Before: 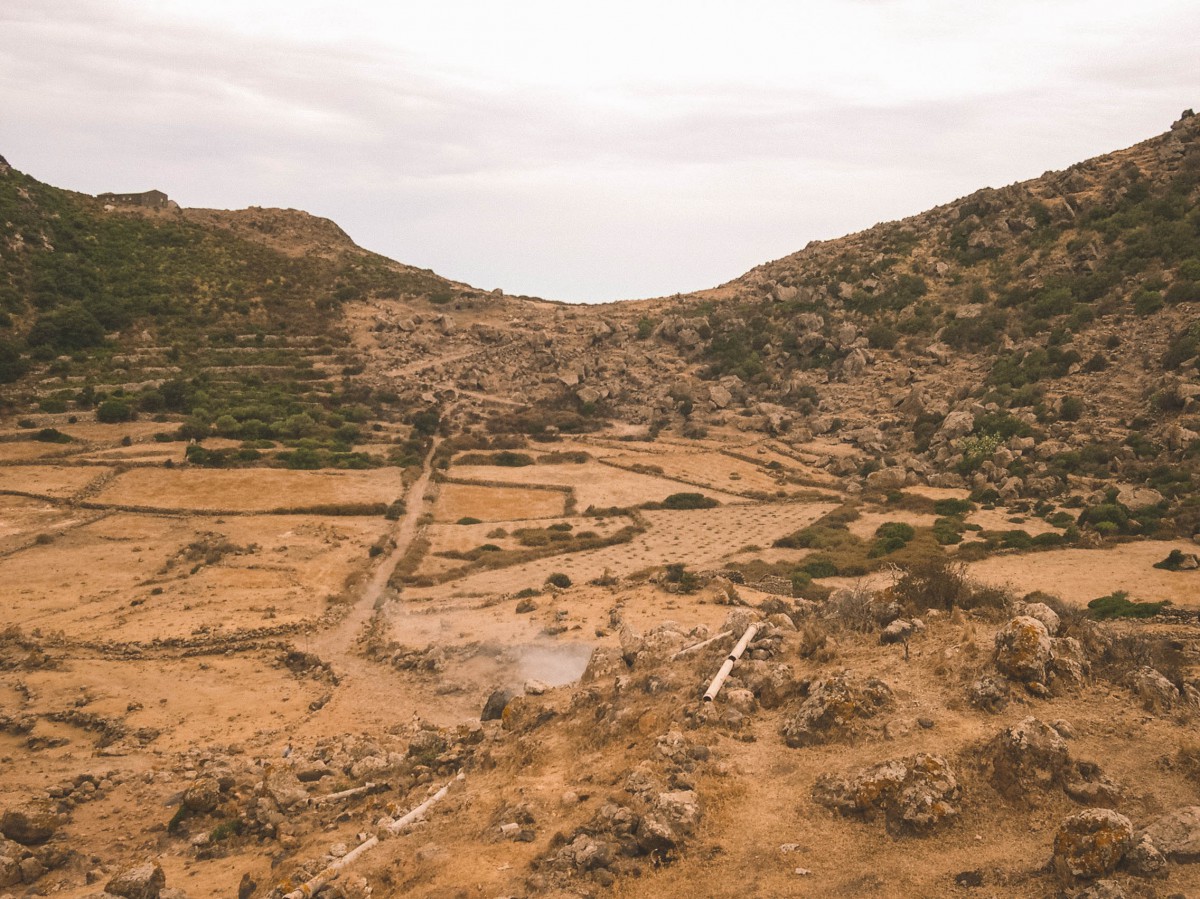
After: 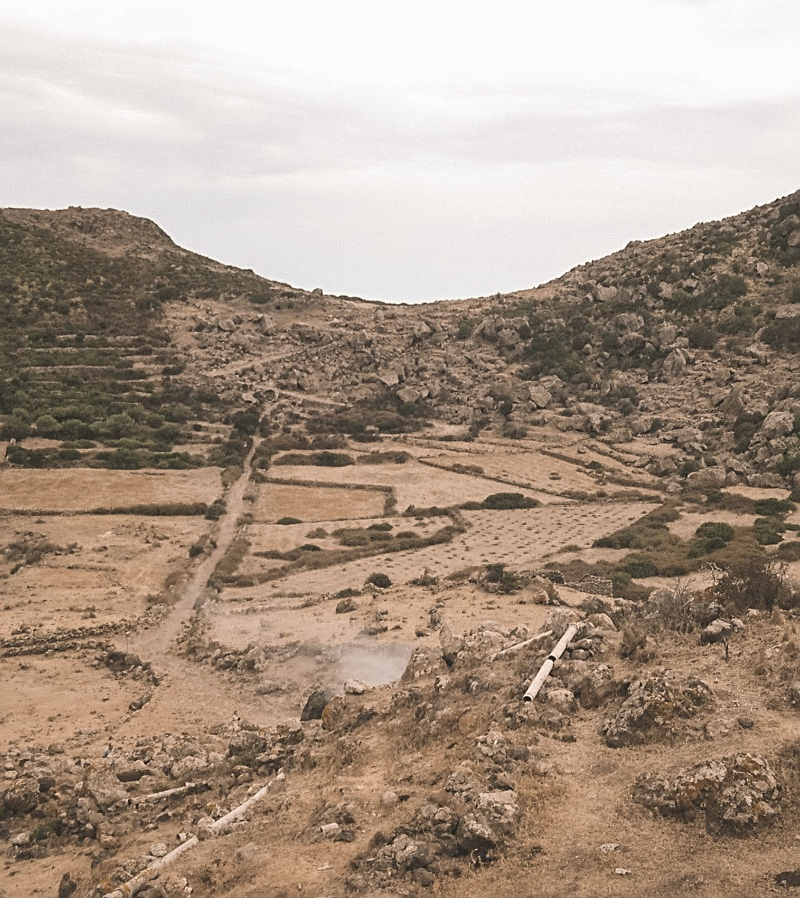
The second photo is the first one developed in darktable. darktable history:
sharpen: on, module defaults
color correction: highlights b* -0.019, saturation 0.587
crop and rotate: left 15.082%, right 18.209%
